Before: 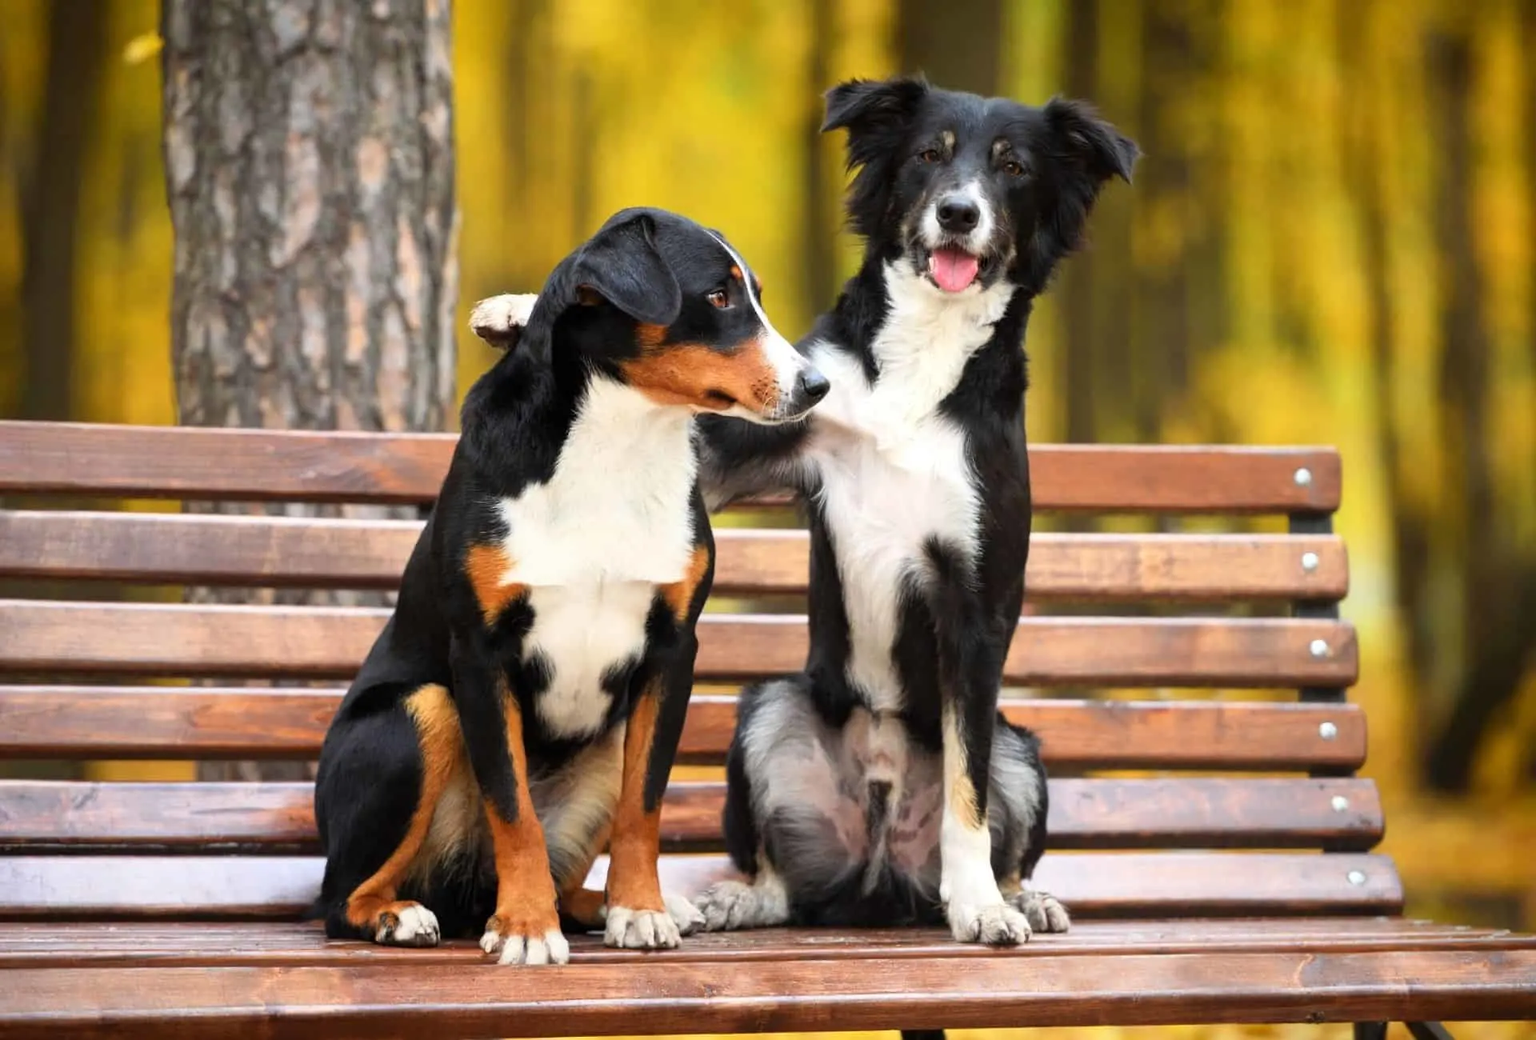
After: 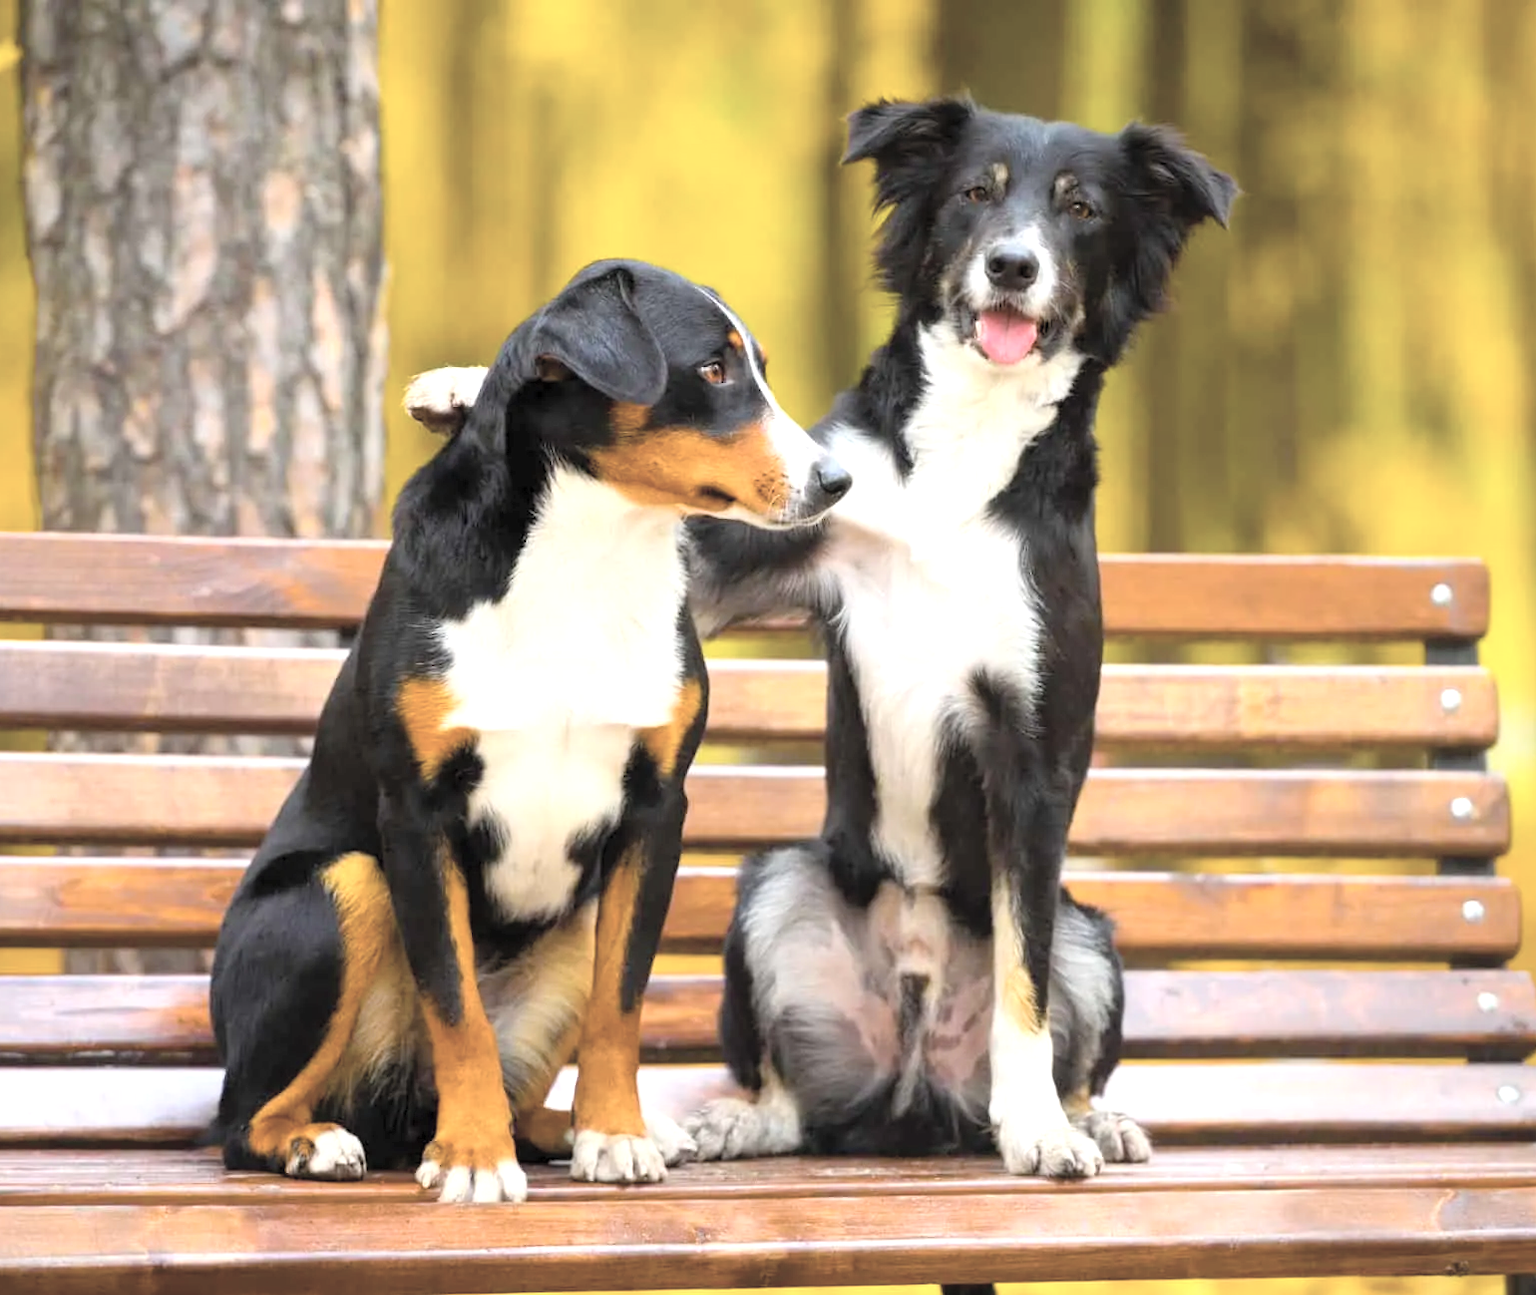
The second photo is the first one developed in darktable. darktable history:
crop and rotate: left 9.581%, right 10.165%
color correction: highlights b* 0.003
exposure: exposure 0.405 EV, compensate highlight preservation false
color balance rgb: linear chroma grading › global chroma 49.448%, perceptual saturation grading › global saturation 25.179%
contrast brightness saturation: brightness 0.188, saturation -0.485
